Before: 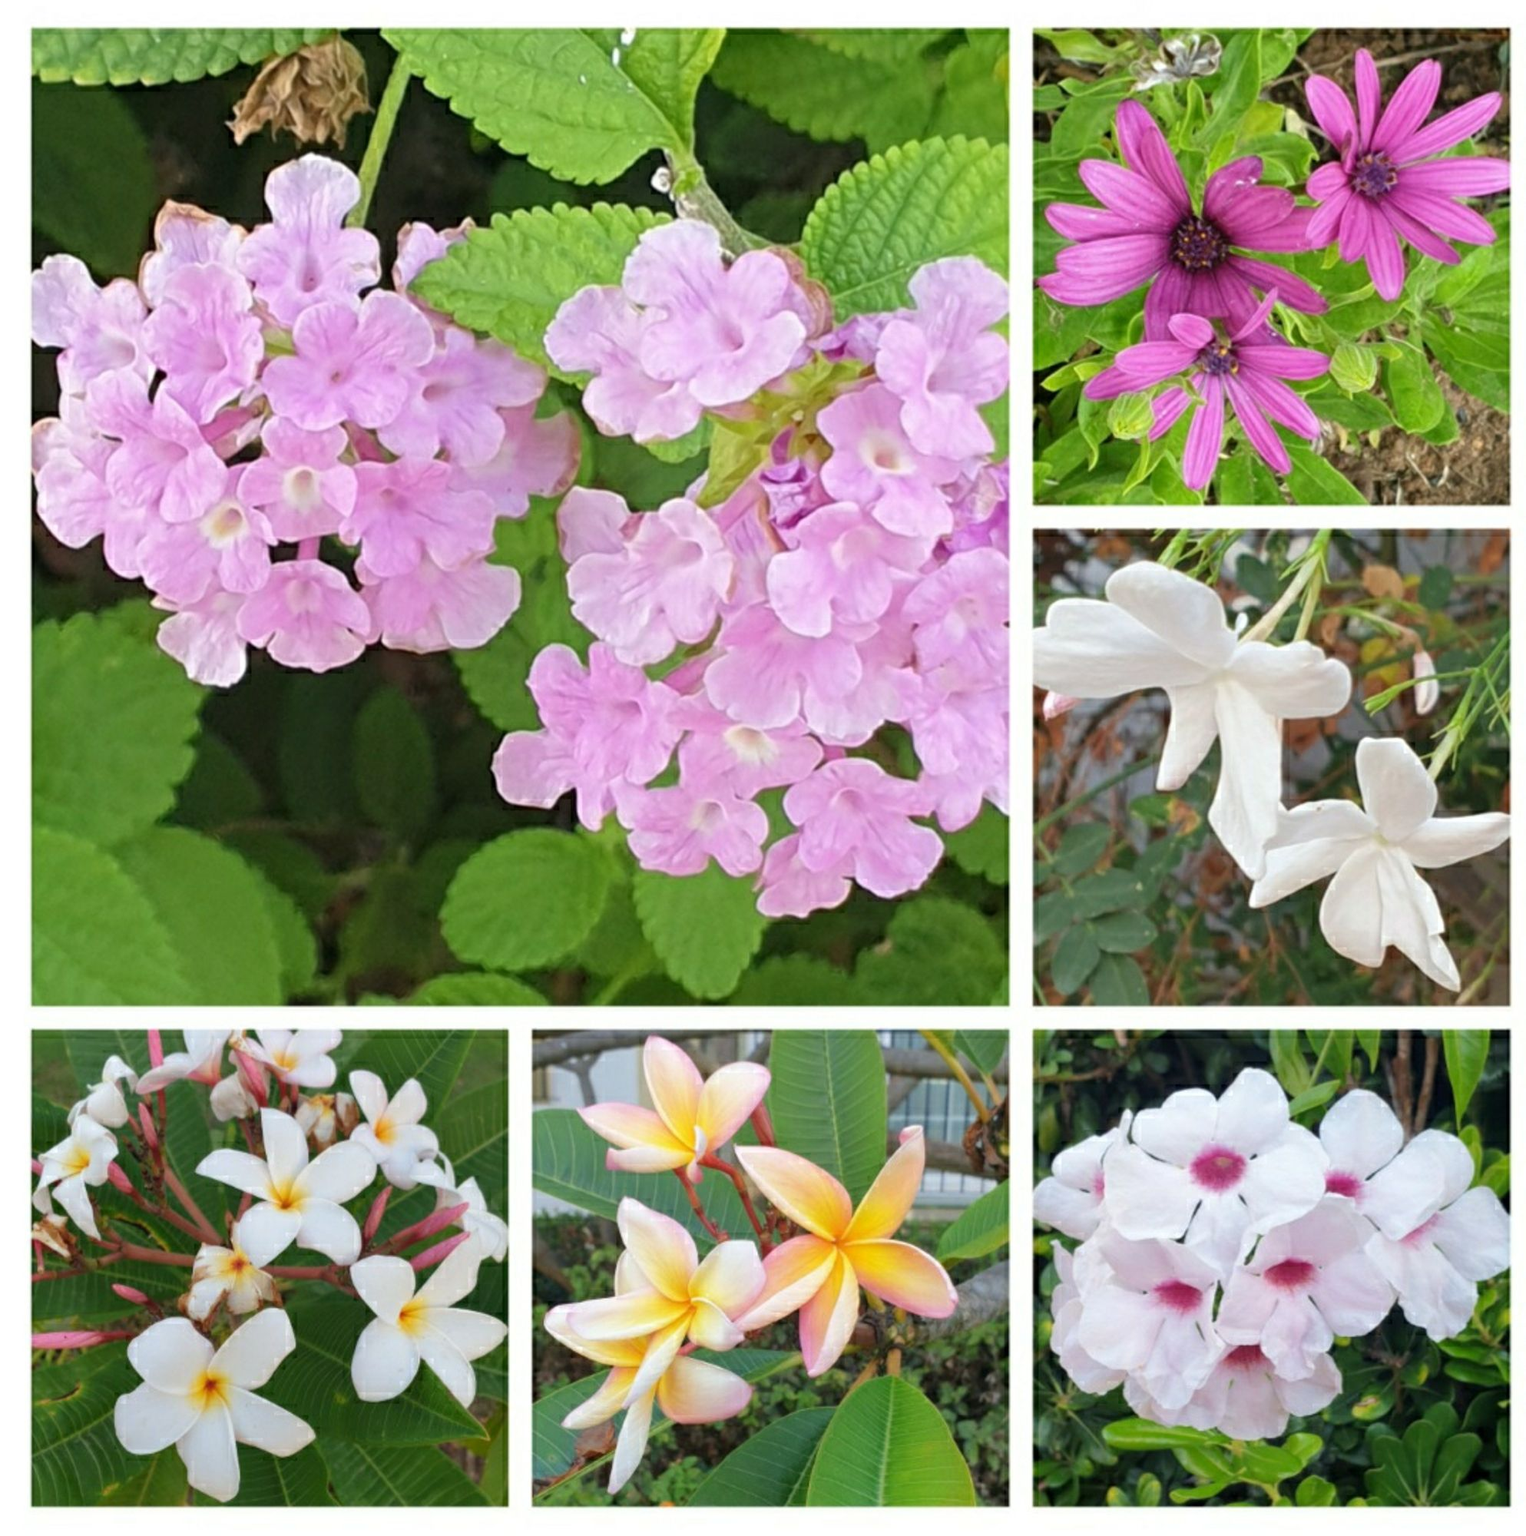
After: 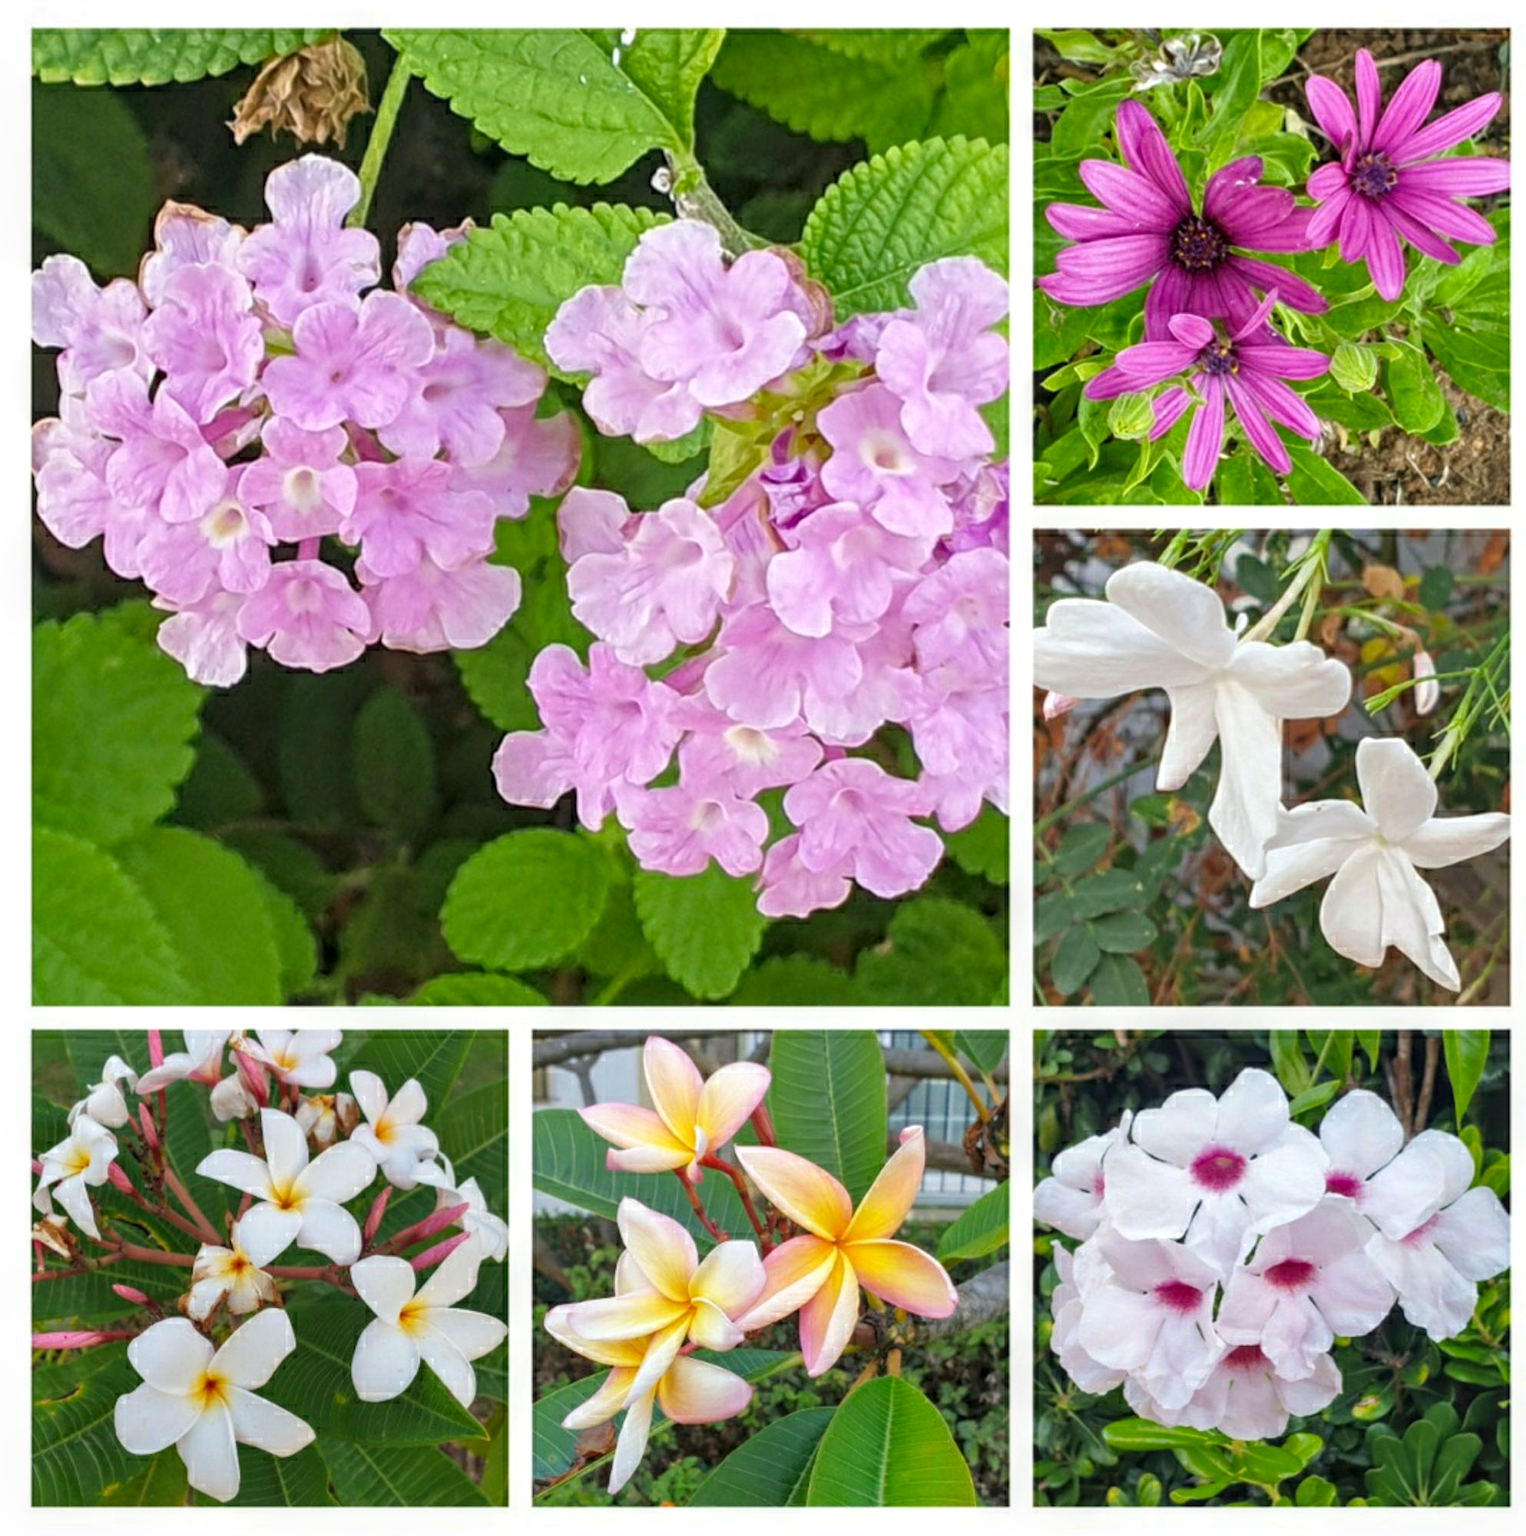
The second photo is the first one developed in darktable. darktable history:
local contrast: detail 130%
color balance rgb: shadows fall-off 101%, linear chroma grading › mid-tones 7.63%, perceptual saturation grading › mid-tones 11.68%, mask middle-gray fulcrum 22.45%, global vibrance 10.11%, saturation formula JzAzBz (2021)
